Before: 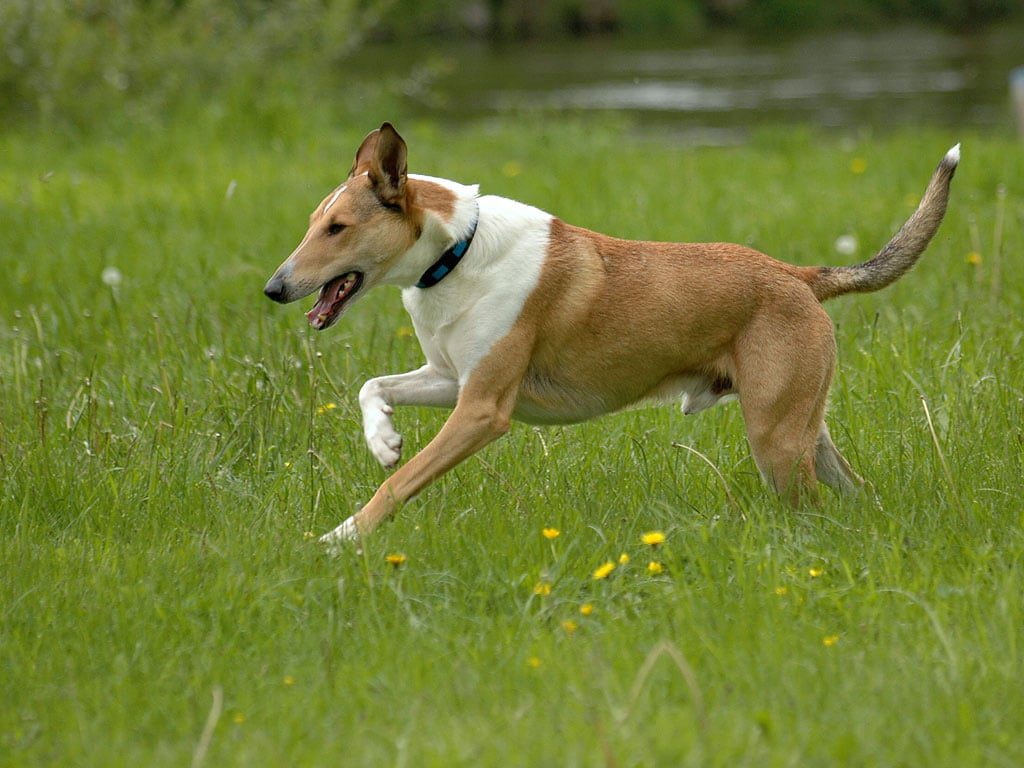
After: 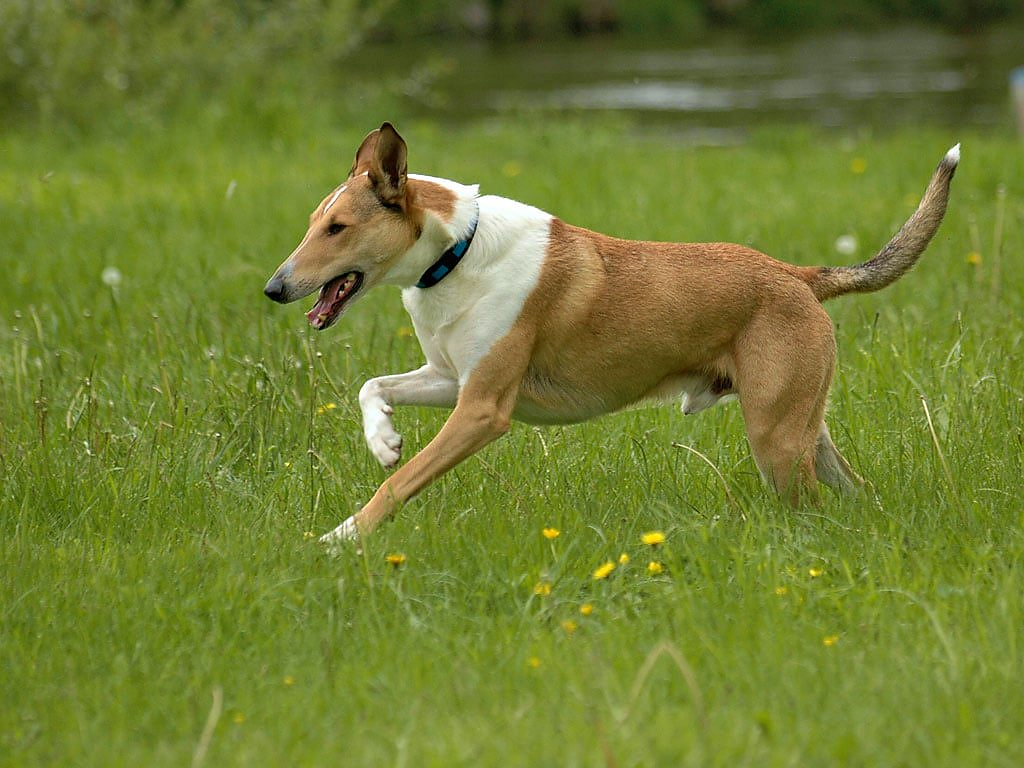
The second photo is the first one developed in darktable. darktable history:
sharpen: radius 1.001, threshold 1.016
velvia: on, module defaults
